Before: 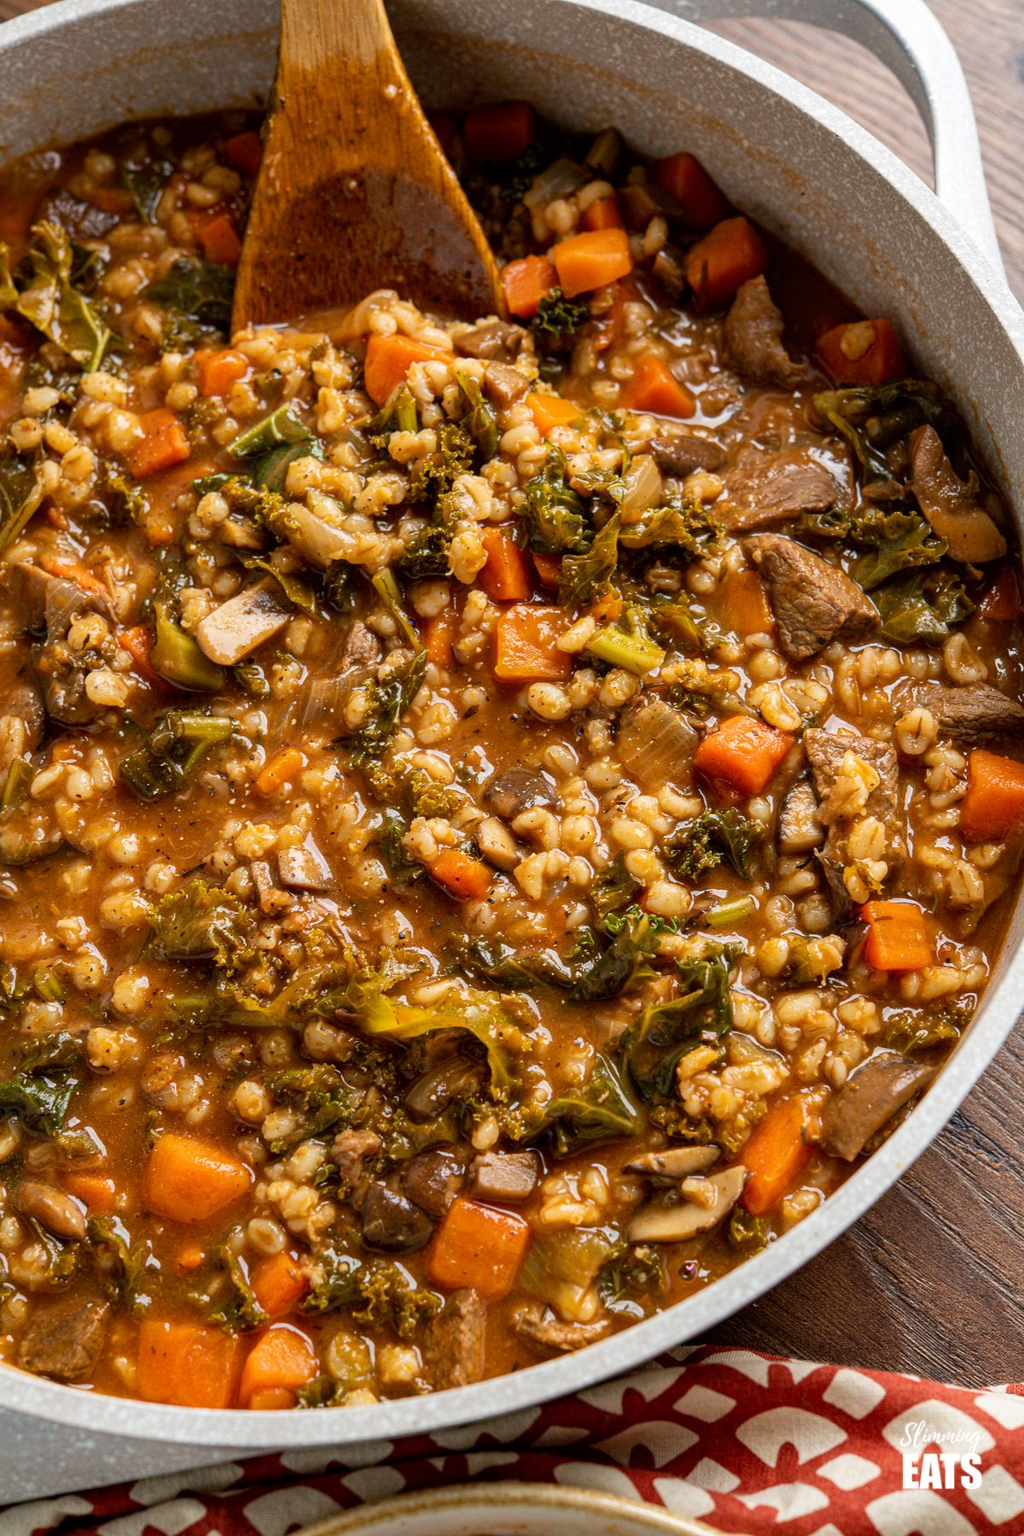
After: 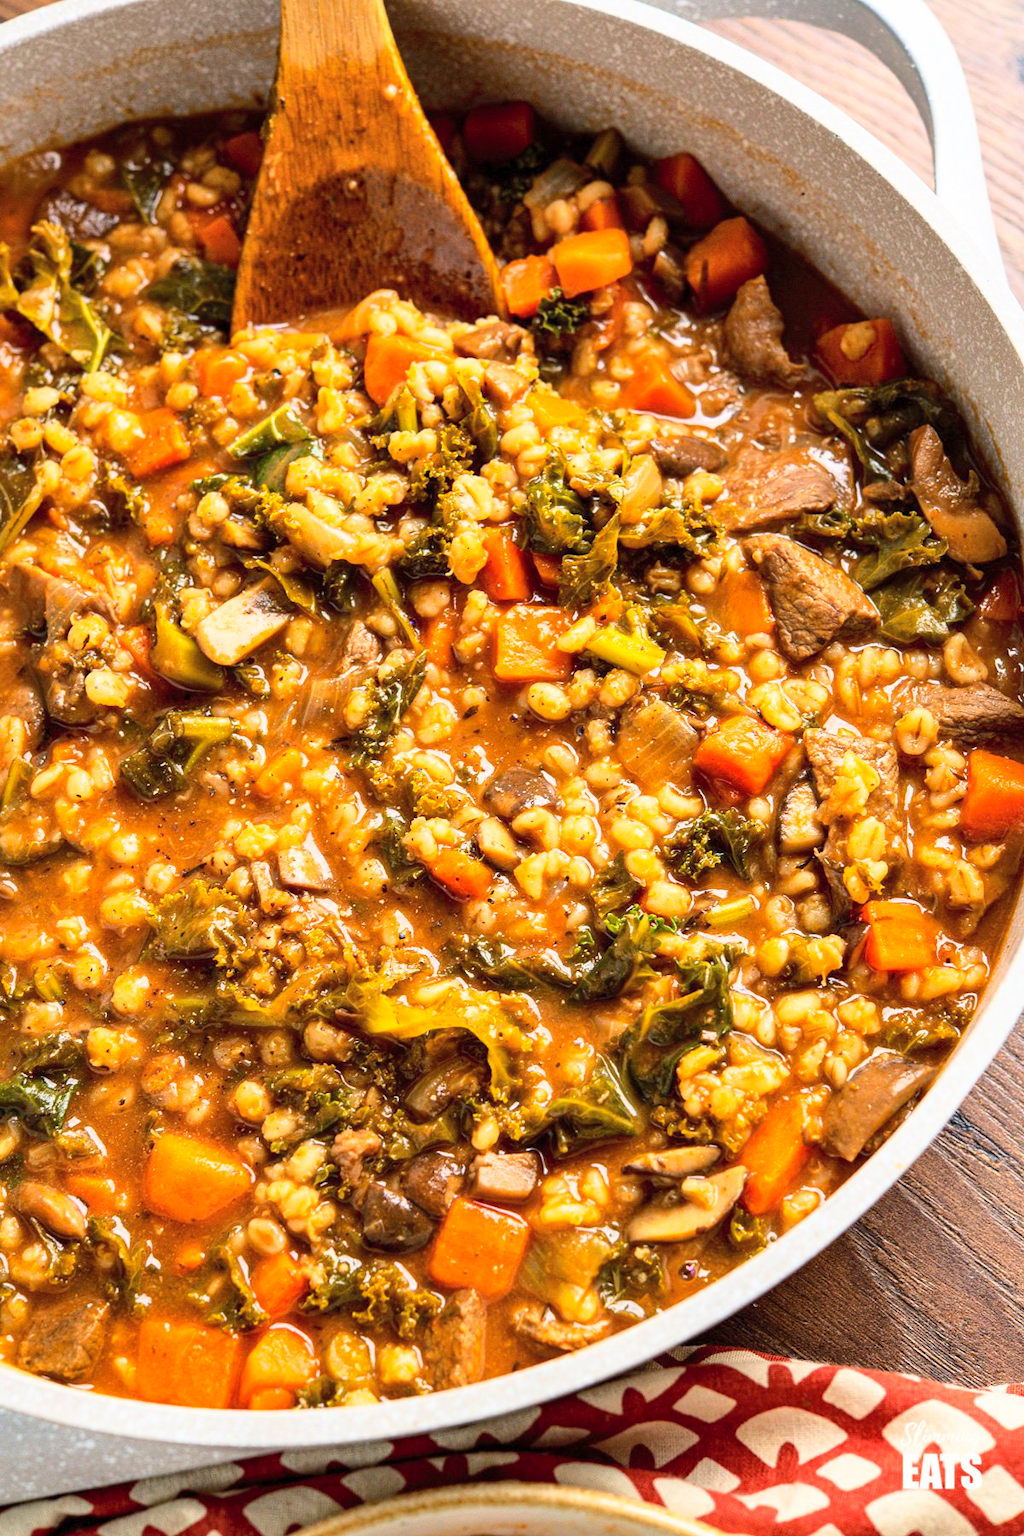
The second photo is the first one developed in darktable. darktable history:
base curve: curves: ch0 [(0, 0) (0.018, 0.026) (0.143, 0.37) (0.33, 0.731) (0.458, 0.853) (0.735, 0.965) (0.905, 0.986) (1, 1)]
shadows and highlights: on, module defaults
fill light: on, module defaults
color balance: output saturation 98.5%
